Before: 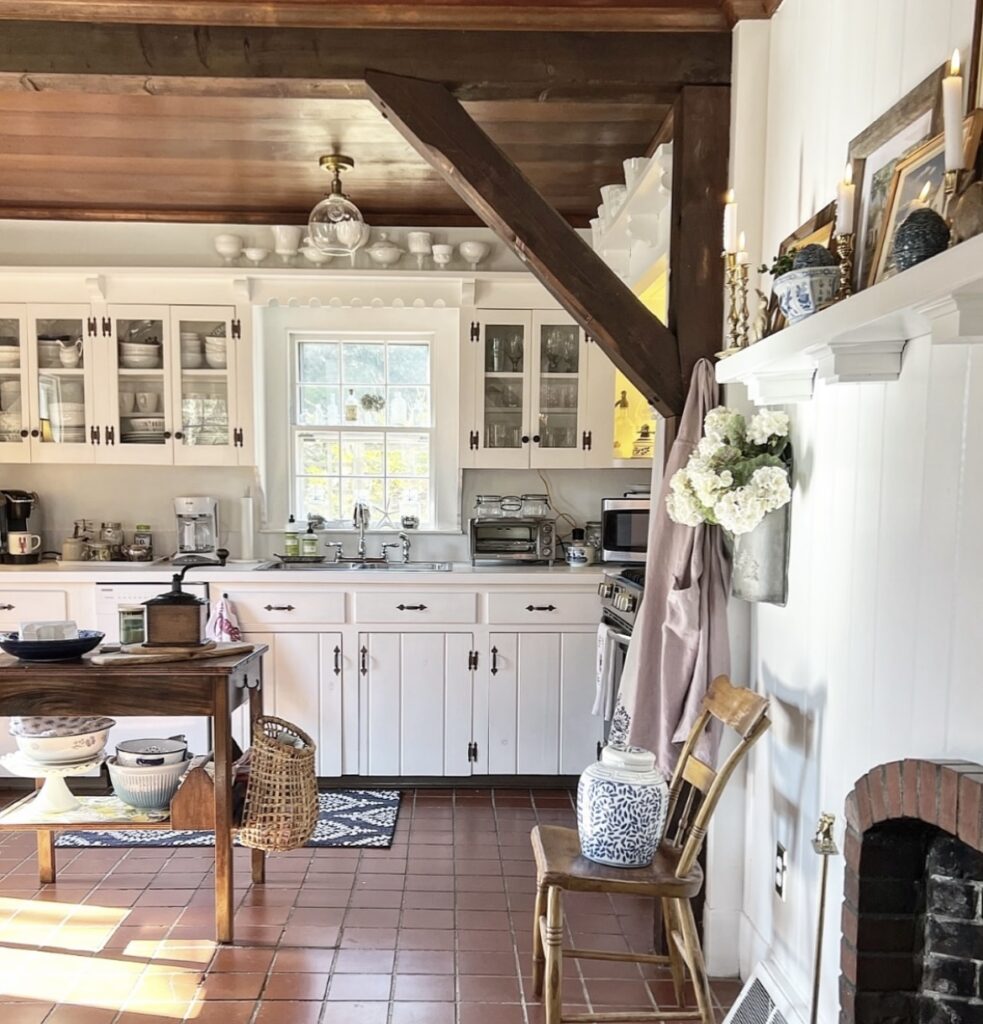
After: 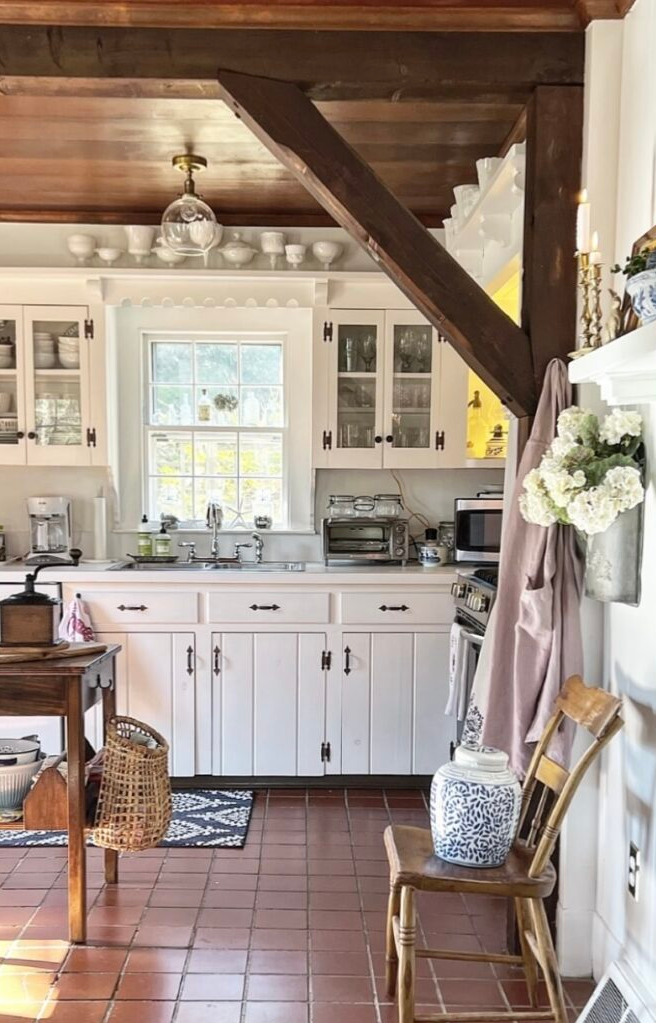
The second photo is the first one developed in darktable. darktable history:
crop and rotate: left 15.032%, right 18.171%
